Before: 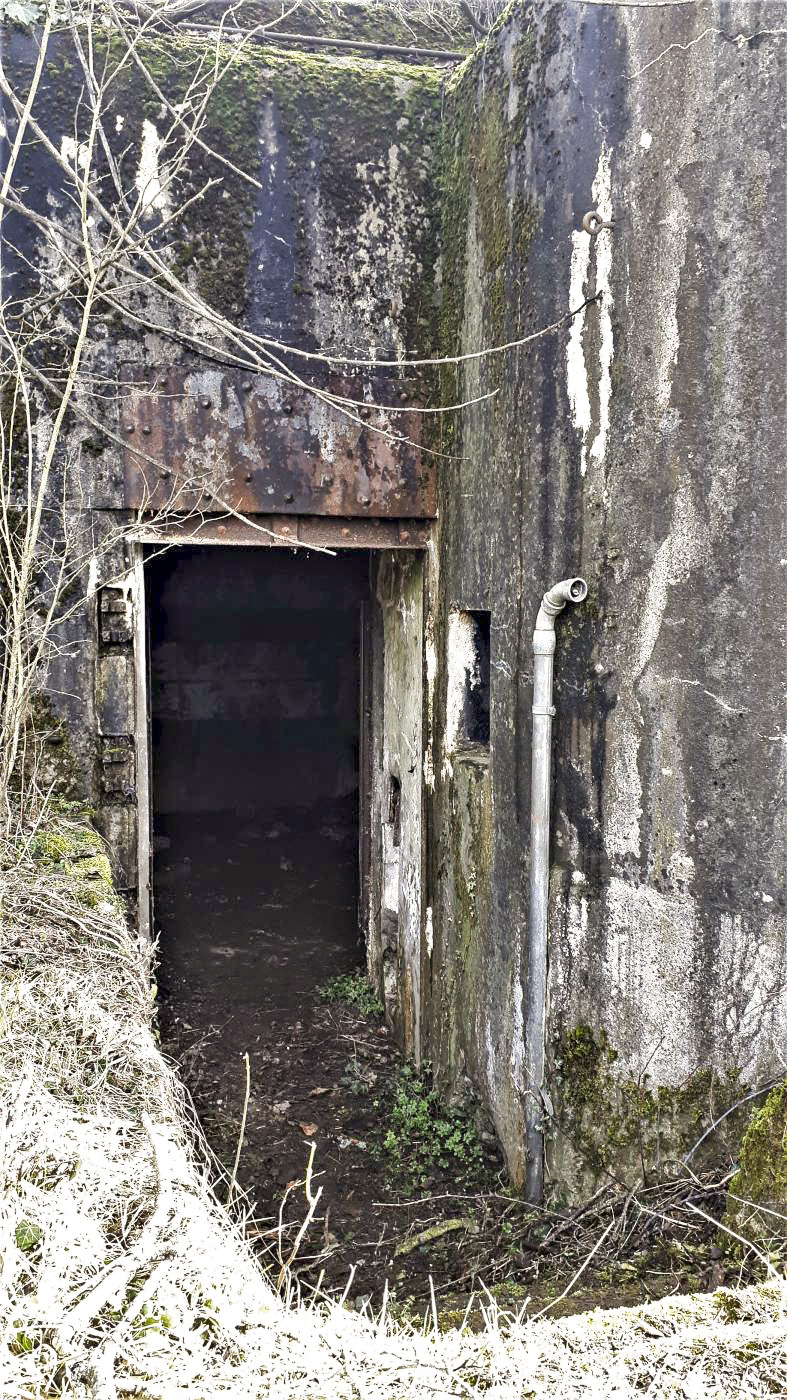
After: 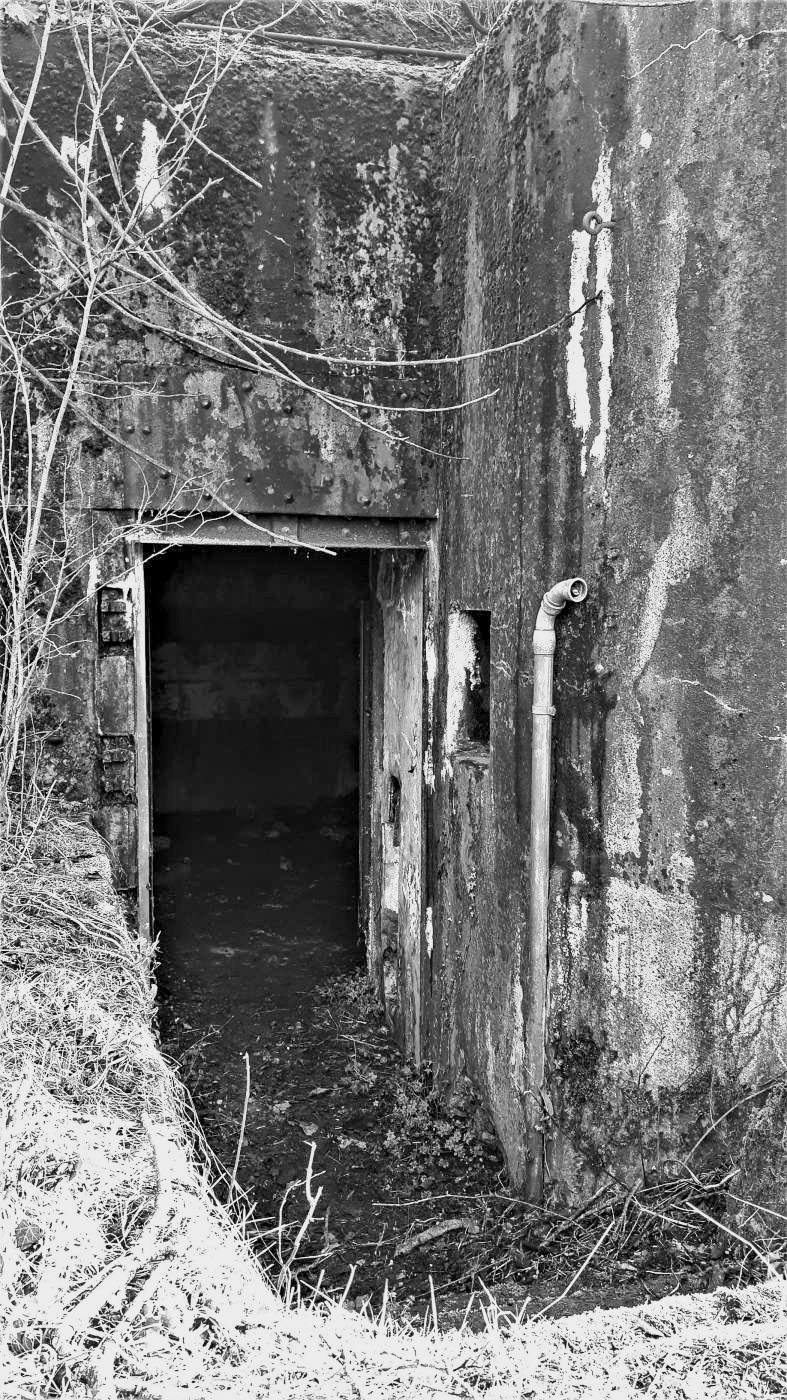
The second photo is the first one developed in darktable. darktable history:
monochrome: a -92.57, b 58.91
color calibration: illuminant F (fluorescent), F source F9 (Cool White Deluxe 4150 K) – high CRI, x 0.374, y 0.373, temperature 4158.34 K
